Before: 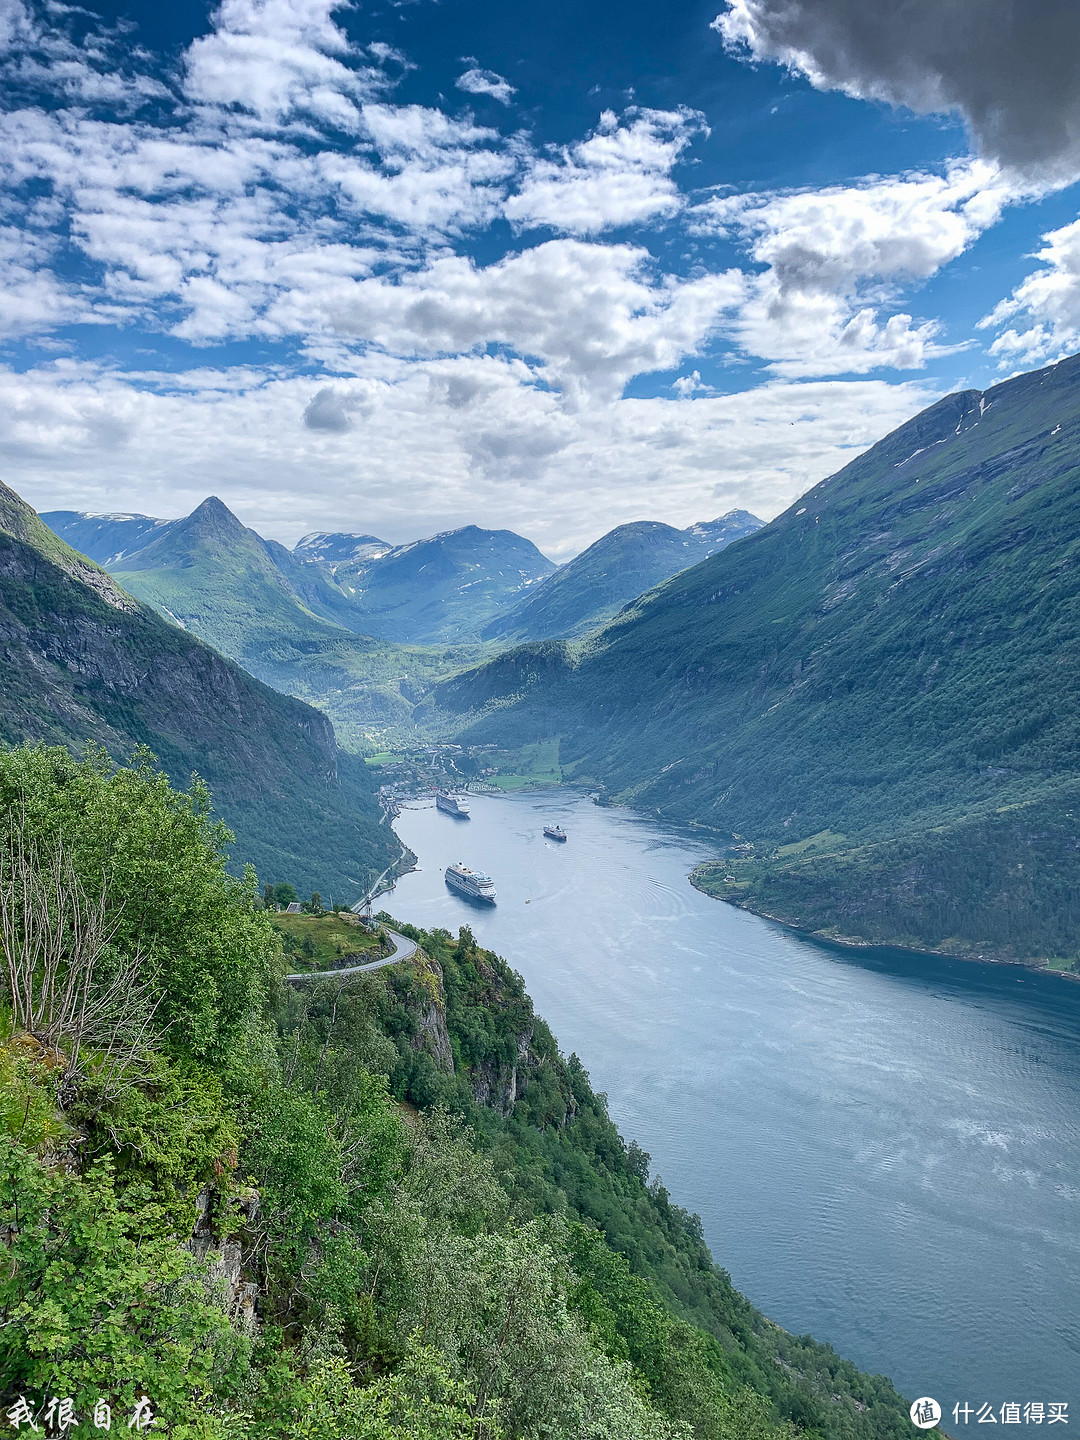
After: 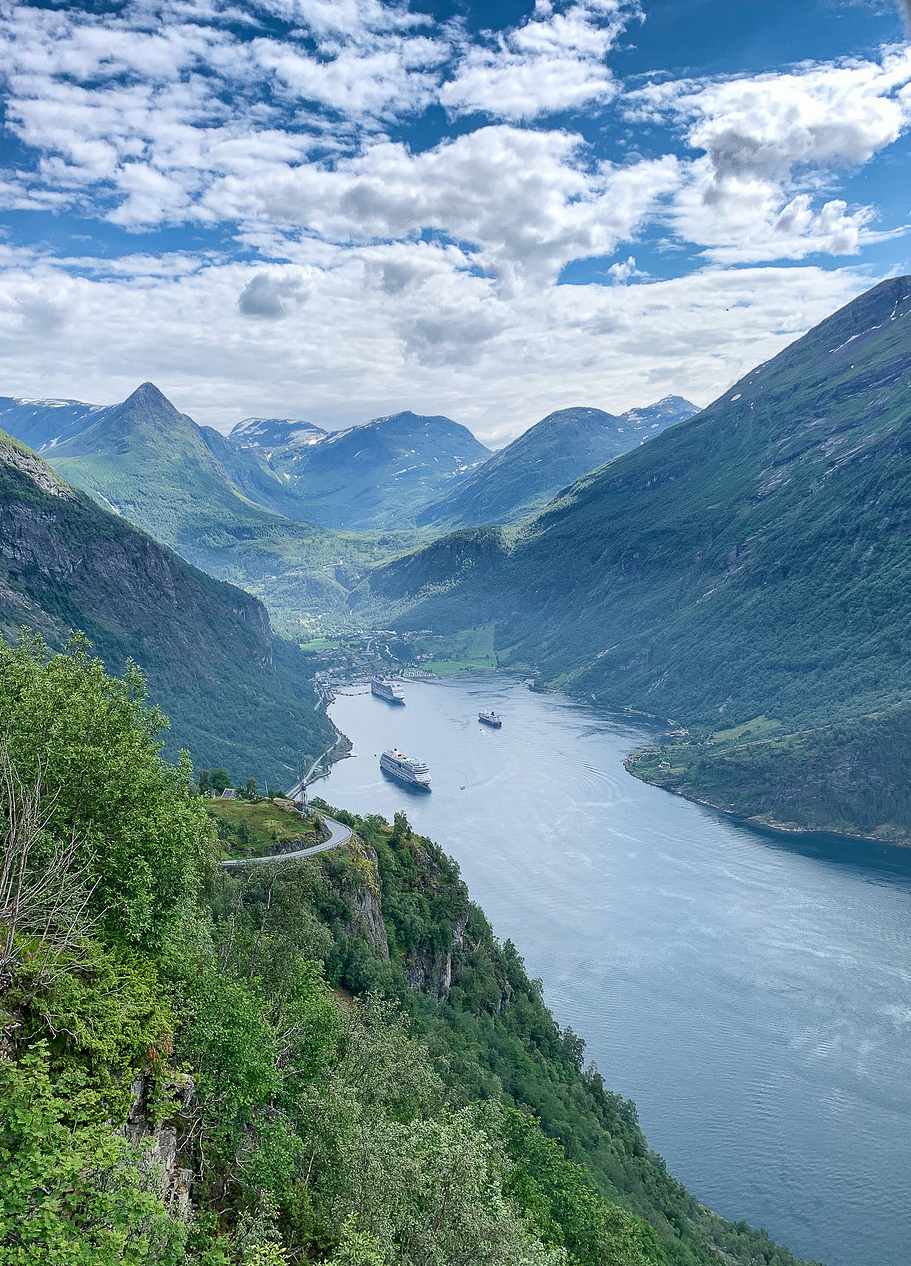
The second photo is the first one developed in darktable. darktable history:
sharpen: radius 2.932, amount 0.867, threshold 47.27
crop: left 6.071%, top 7.963%, right 9.533%, bottom 4.055%
